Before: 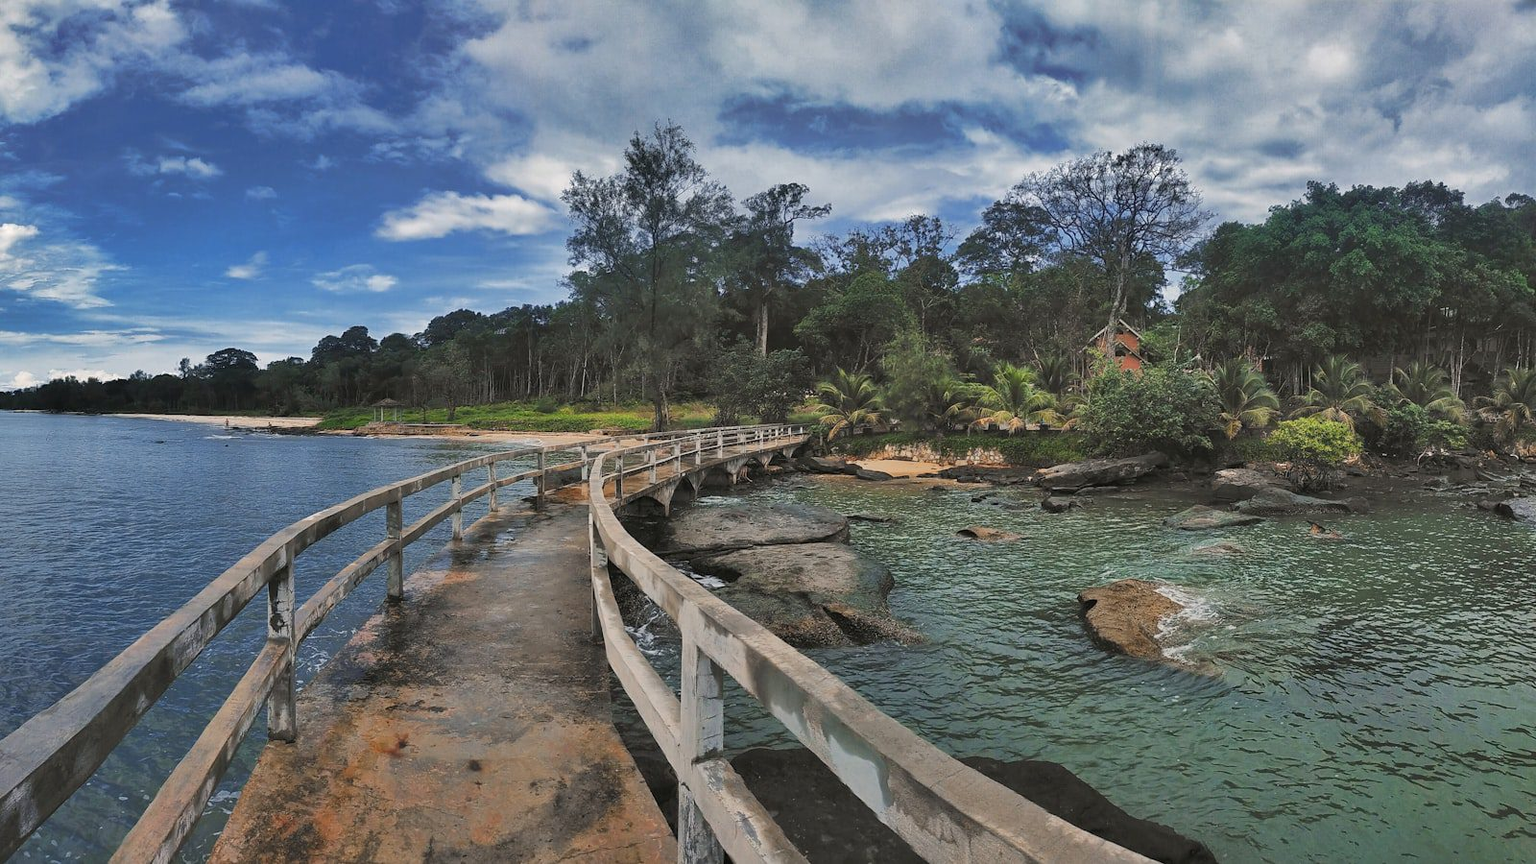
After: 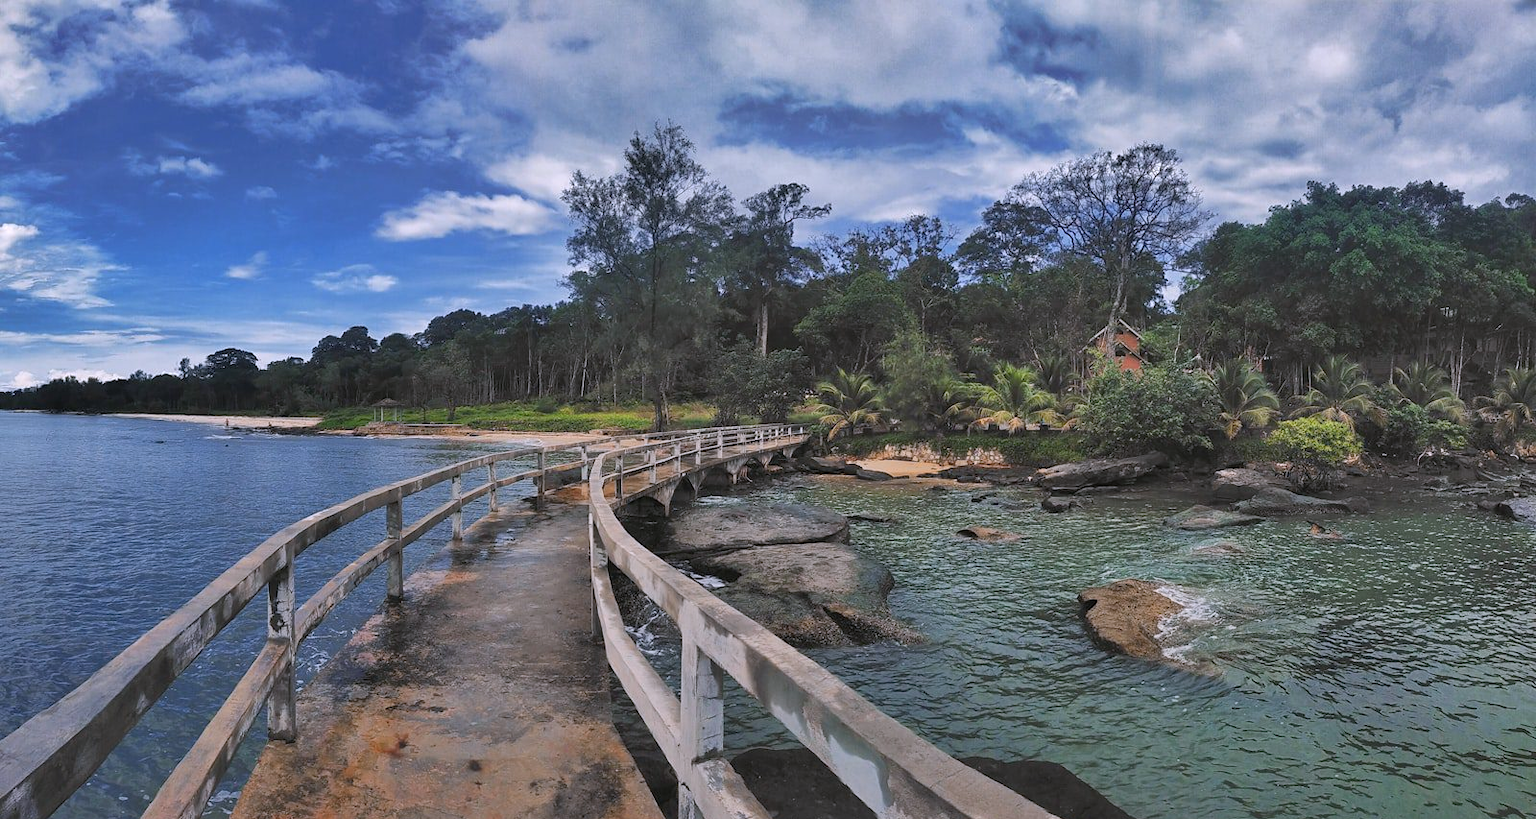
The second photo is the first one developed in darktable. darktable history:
crop and rotate: top 0%, bottom 5.097%
white balance: red 1.004, blue 1.096
